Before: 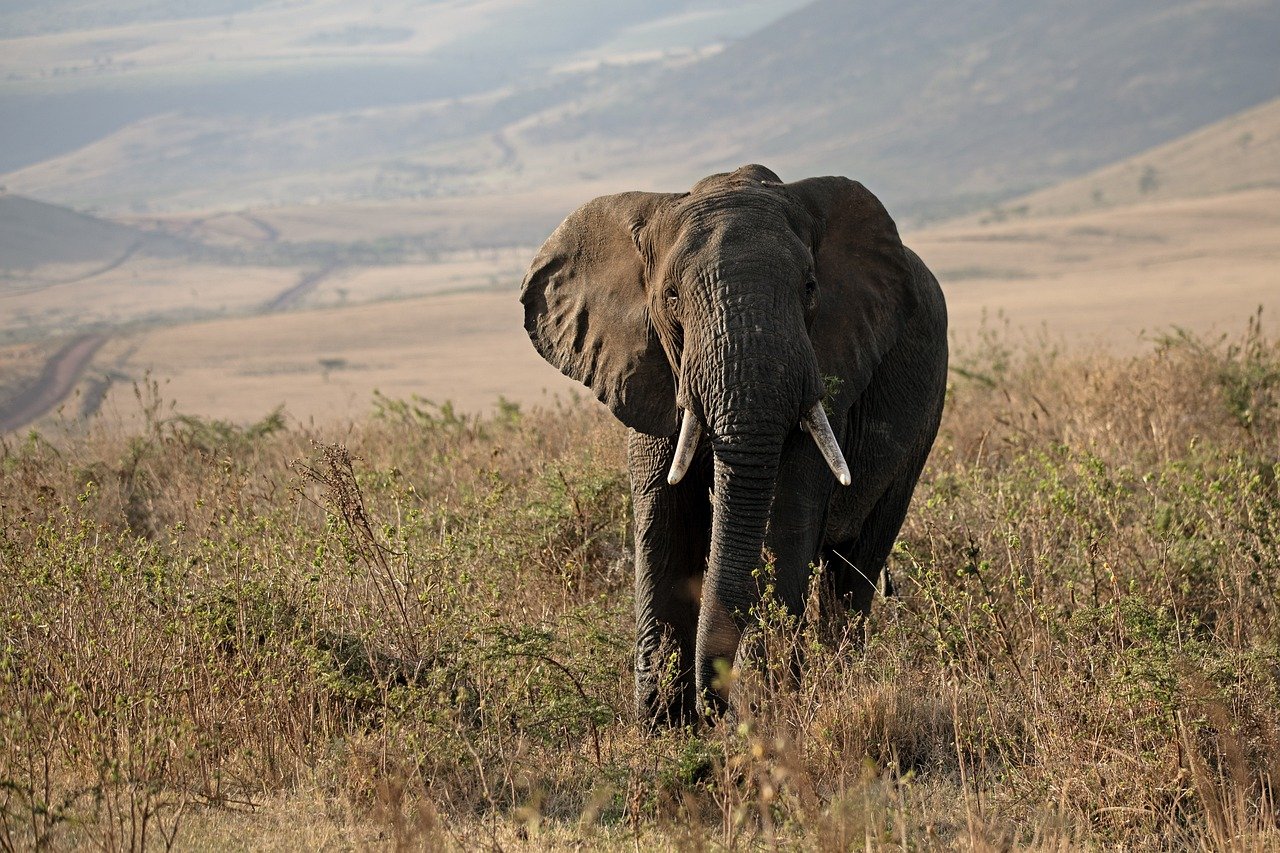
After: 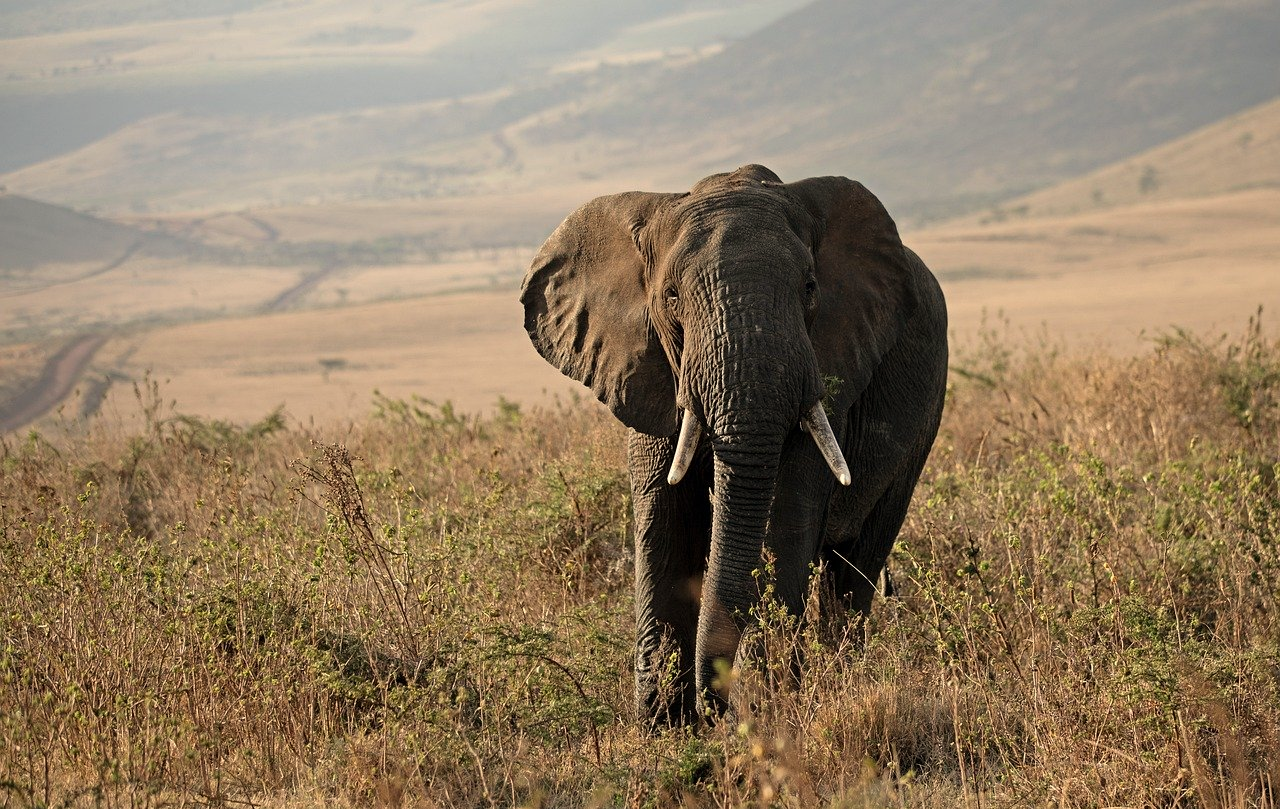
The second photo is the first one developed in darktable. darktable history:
crop and rotate: top 0%, bottom 5.097%
white balance: red 1.045, blue 0.932
